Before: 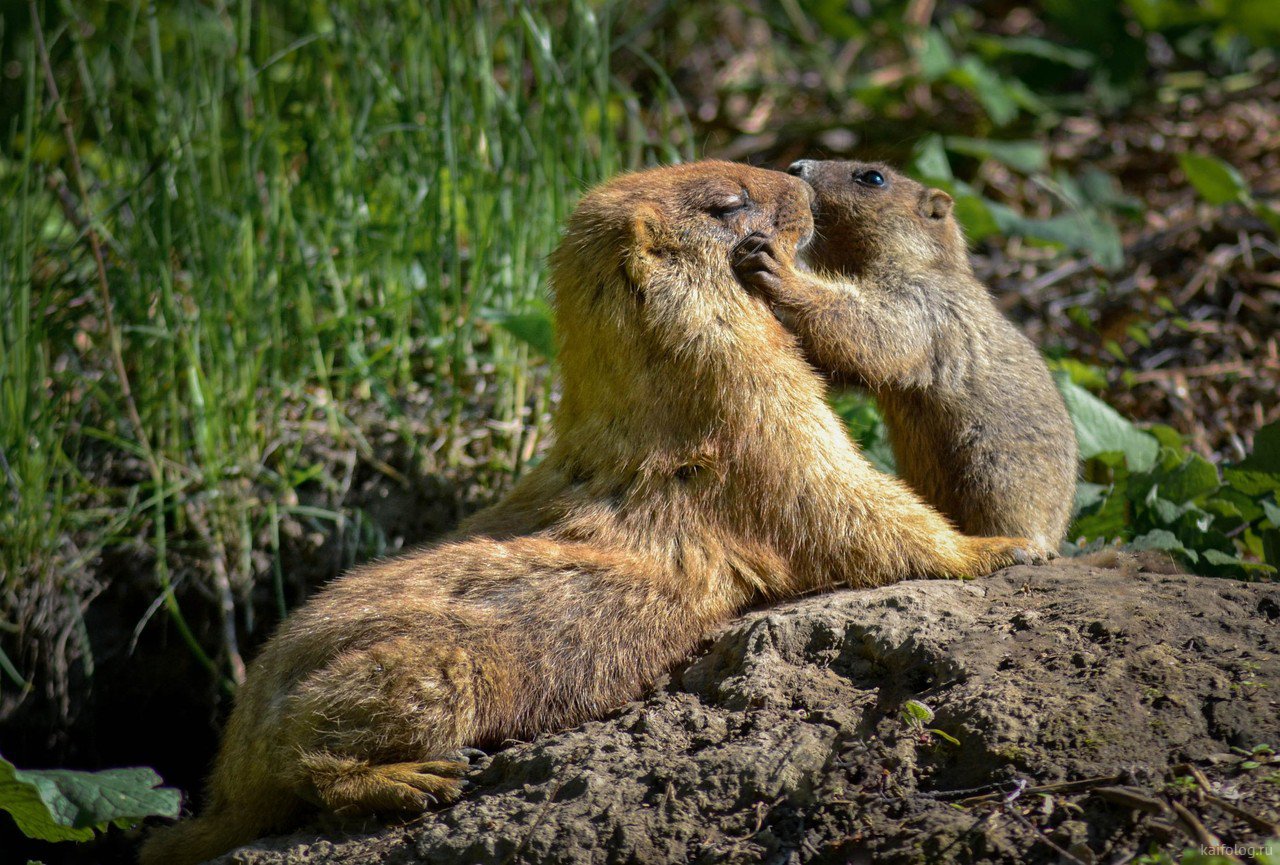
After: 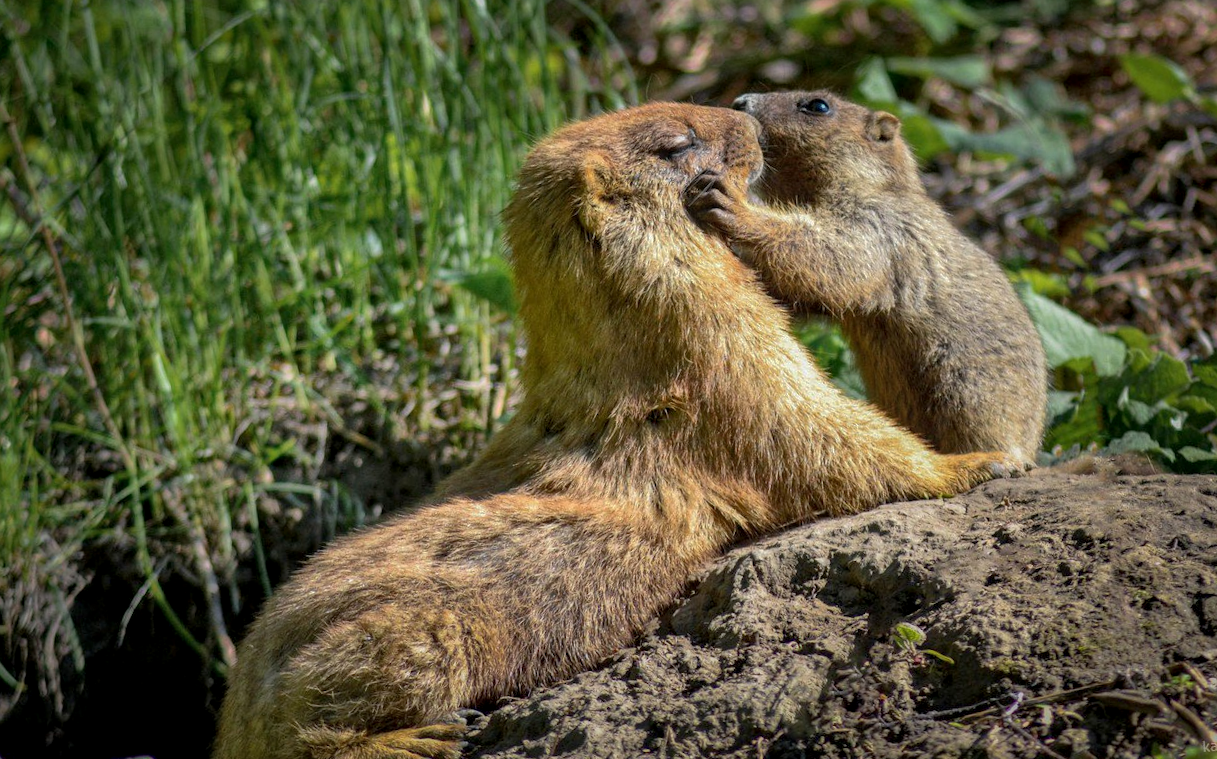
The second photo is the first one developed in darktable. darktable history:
local contrast: on, module defaults
rotate and perspective: rotation -5°, crop left 0.05, crop right 0.952, crop top 0.11, crop bottom 0.89
shadows and highlights: shadows 40, highlights -60
